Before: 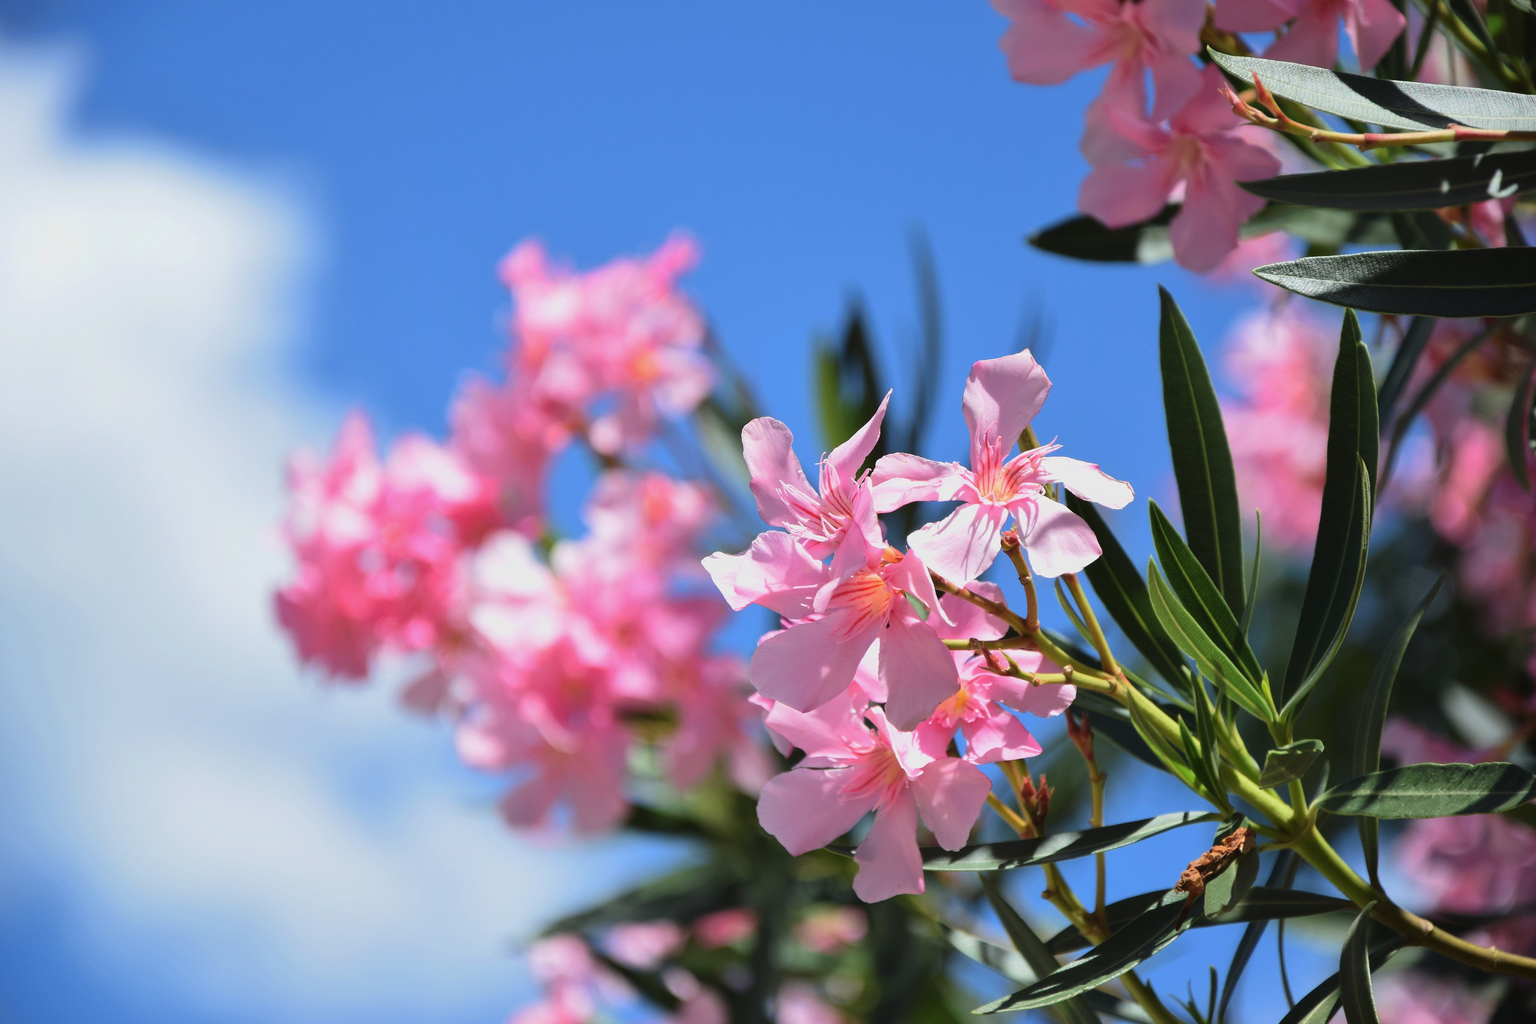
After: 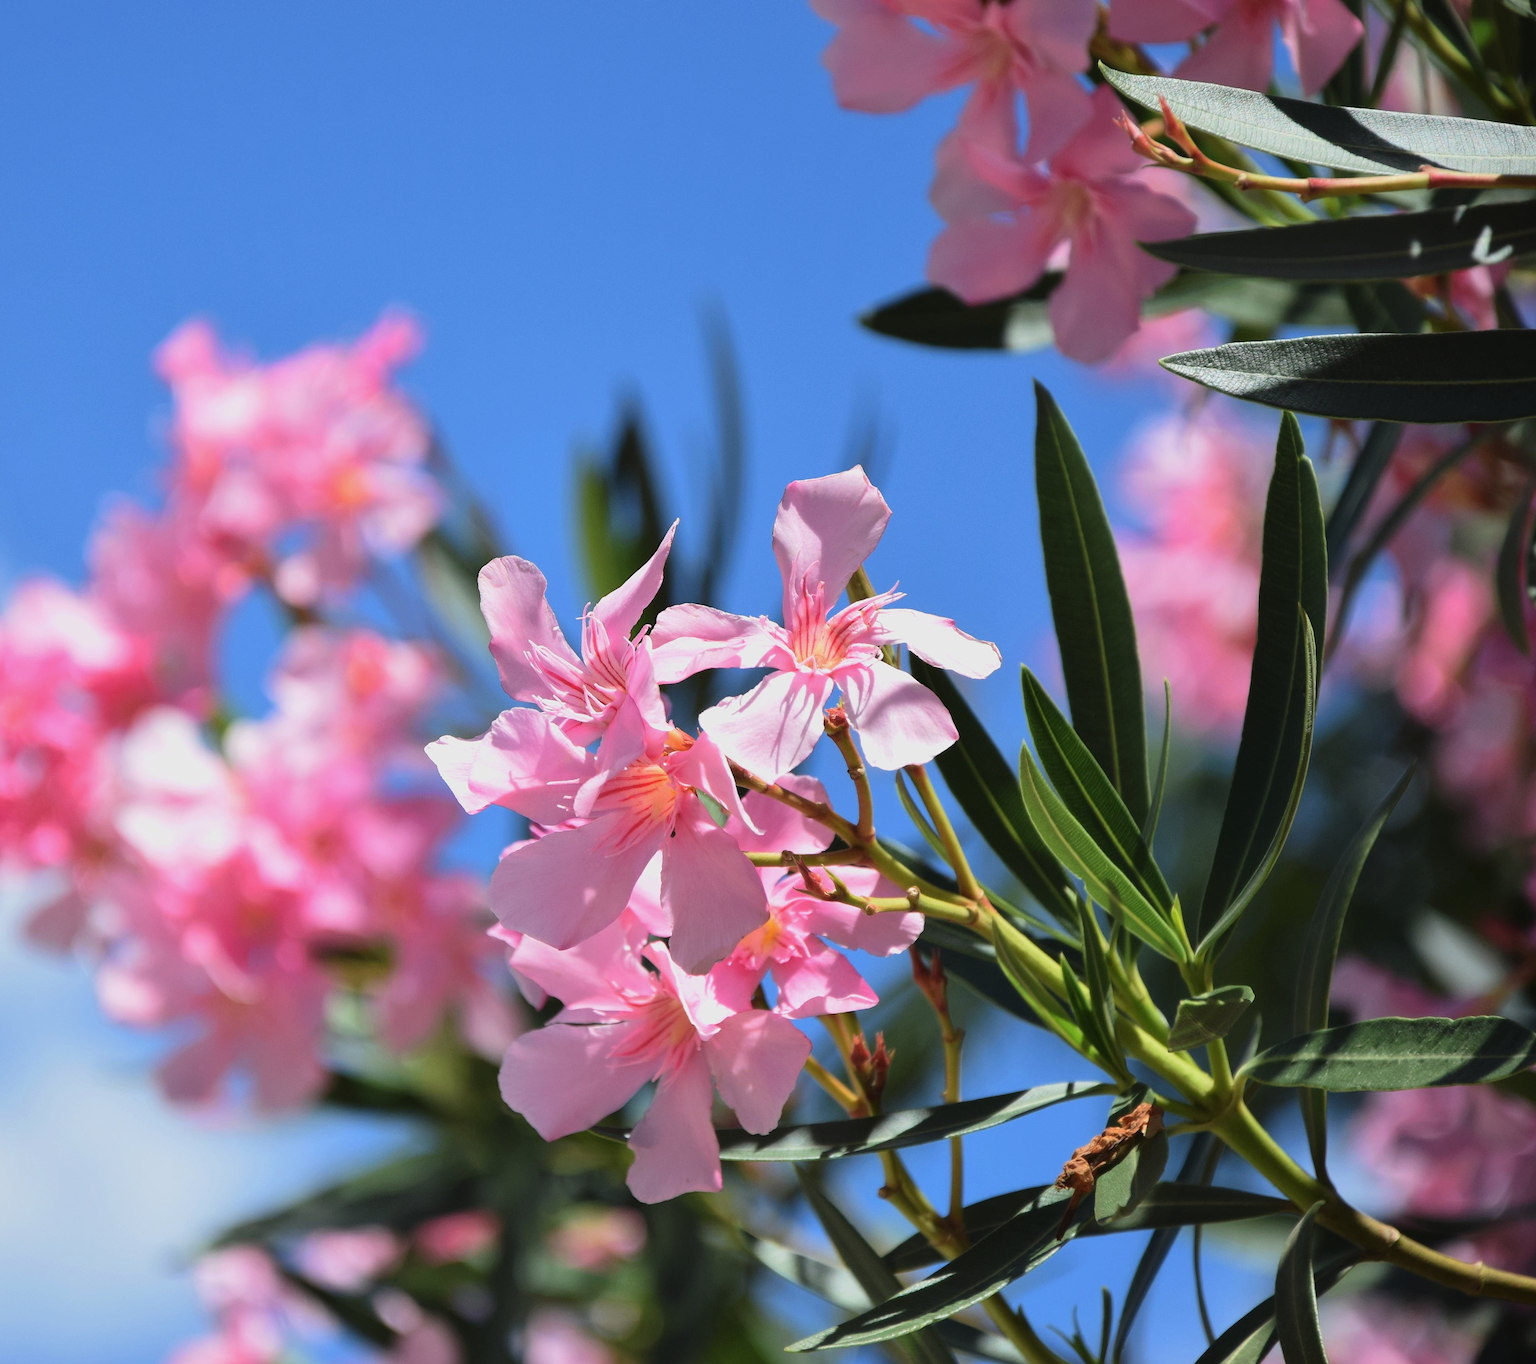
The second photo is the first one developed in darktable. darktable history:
crop and rotate: left 24.944%
